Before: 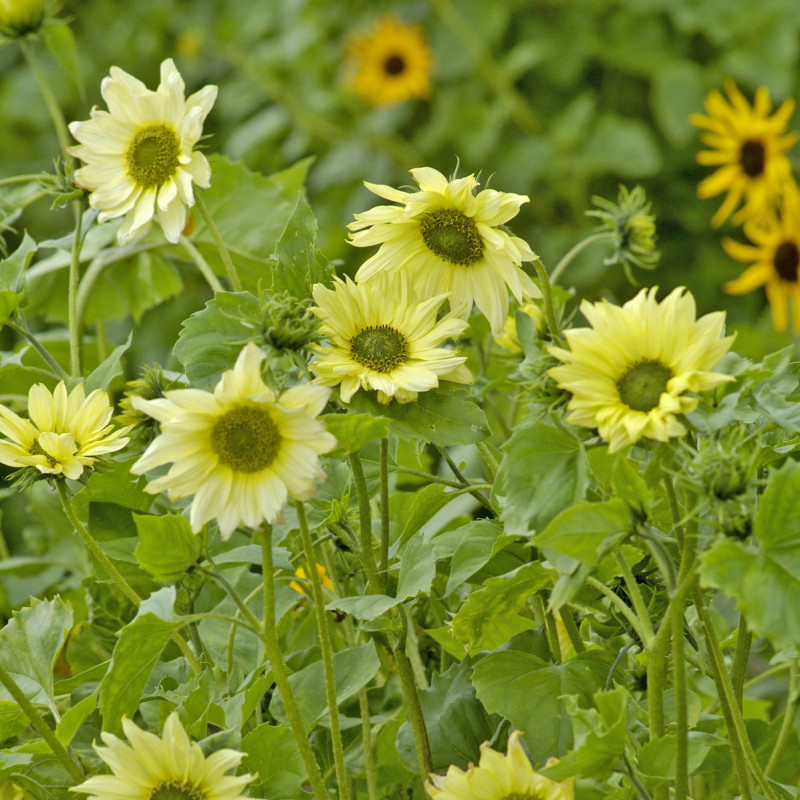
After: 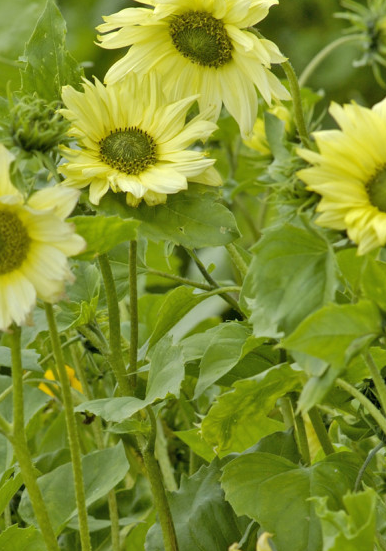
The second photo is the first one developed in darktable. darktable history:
crop: left 31.393%, top 24.802%, right 20.287%, bottom 6.249%
